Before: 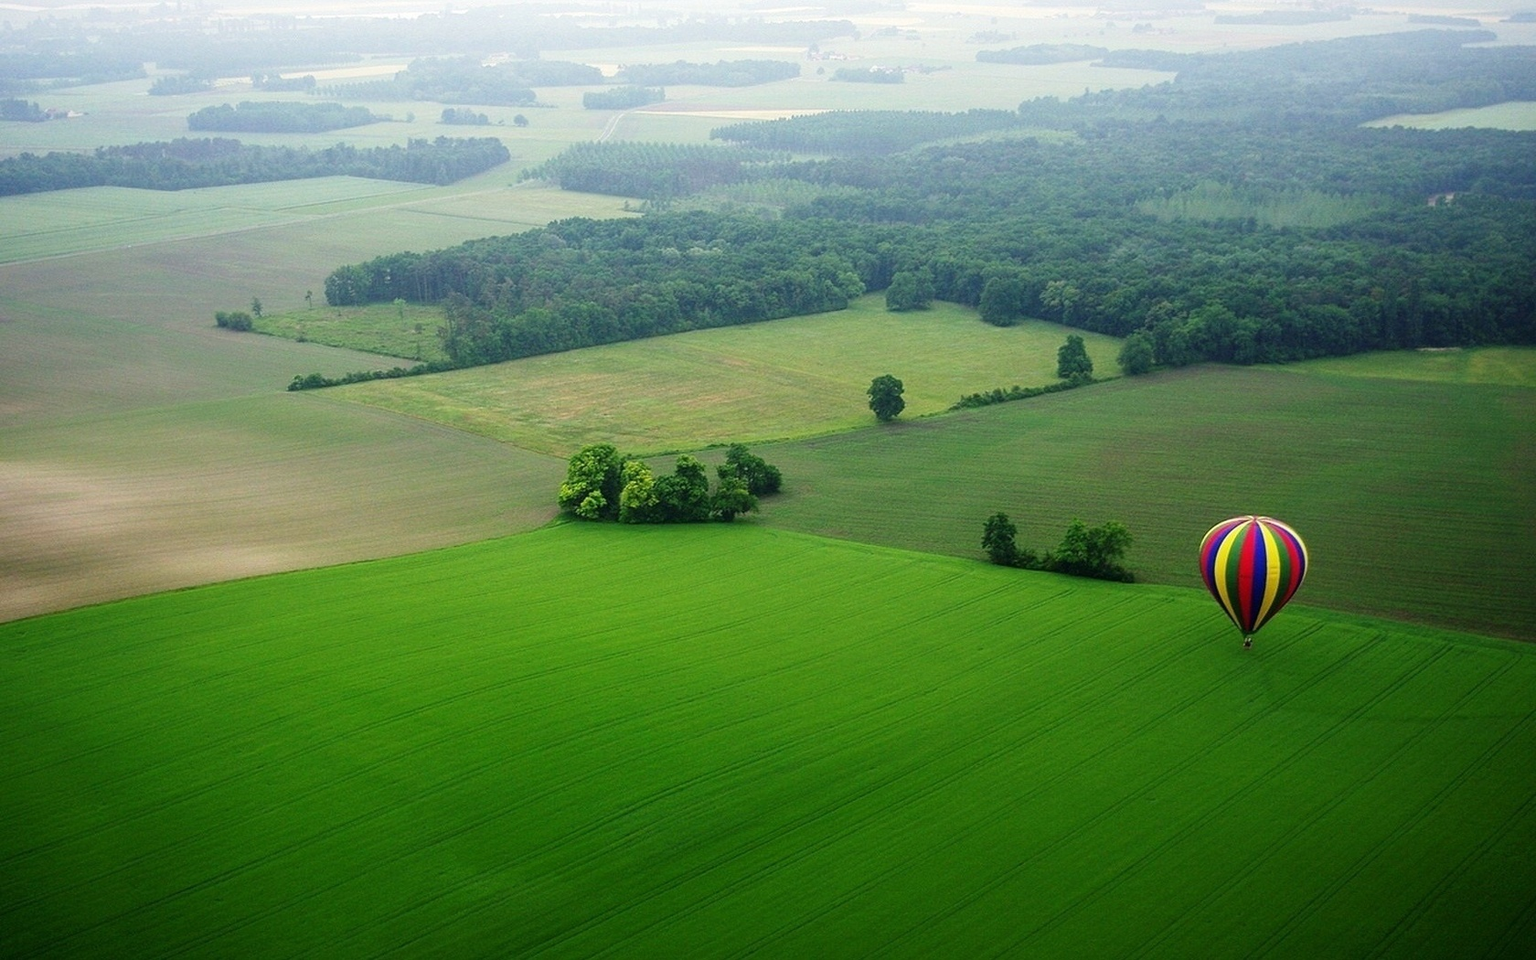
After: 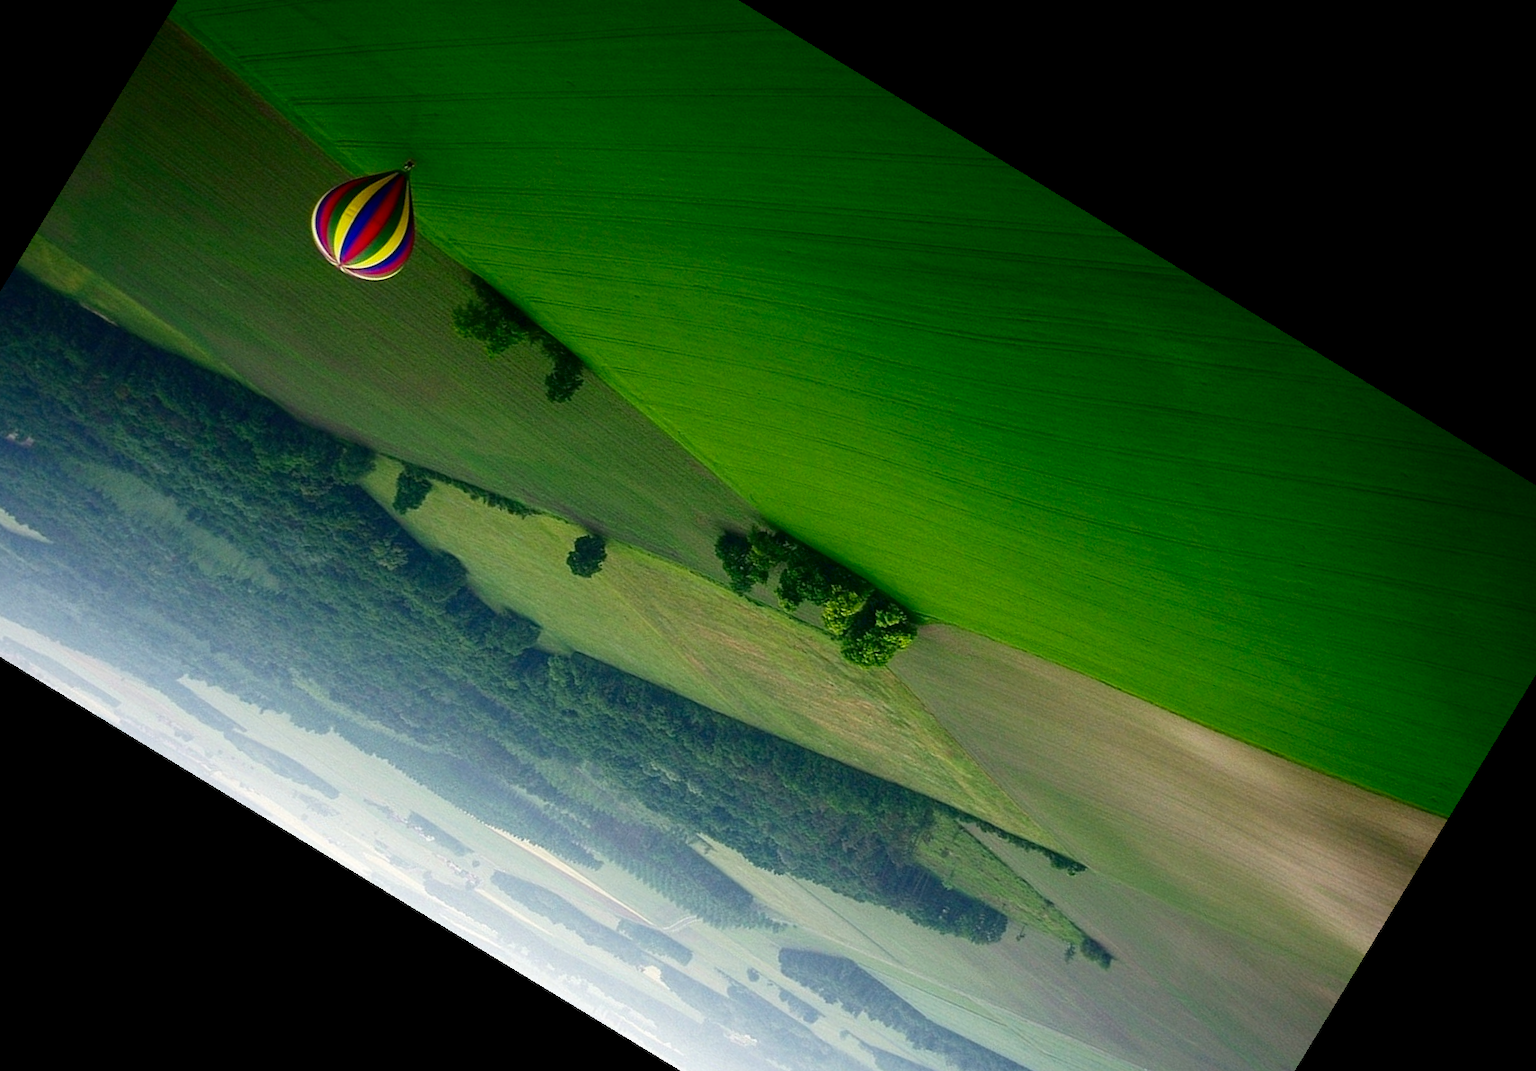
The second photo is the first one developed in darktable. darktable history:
contrast brightness saturation: brightness -0.2, saturation 0.08
crop and rotate: angle 148.68°, left 9.111%, top 15.603%, right 4.588%, bottom 17.041%
